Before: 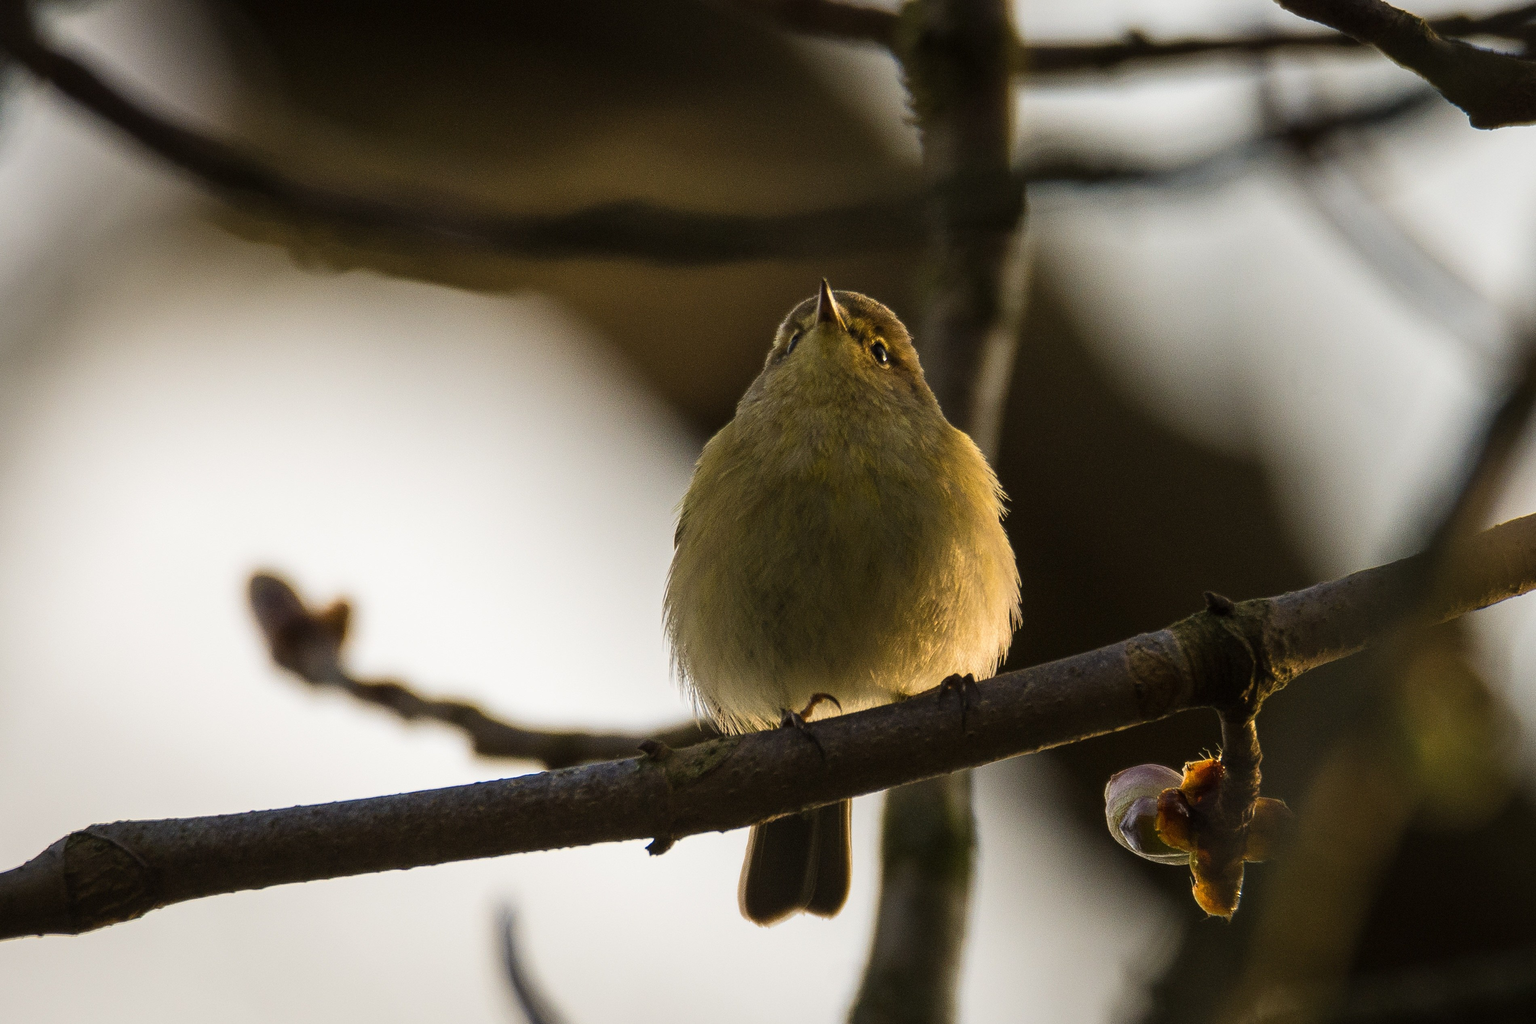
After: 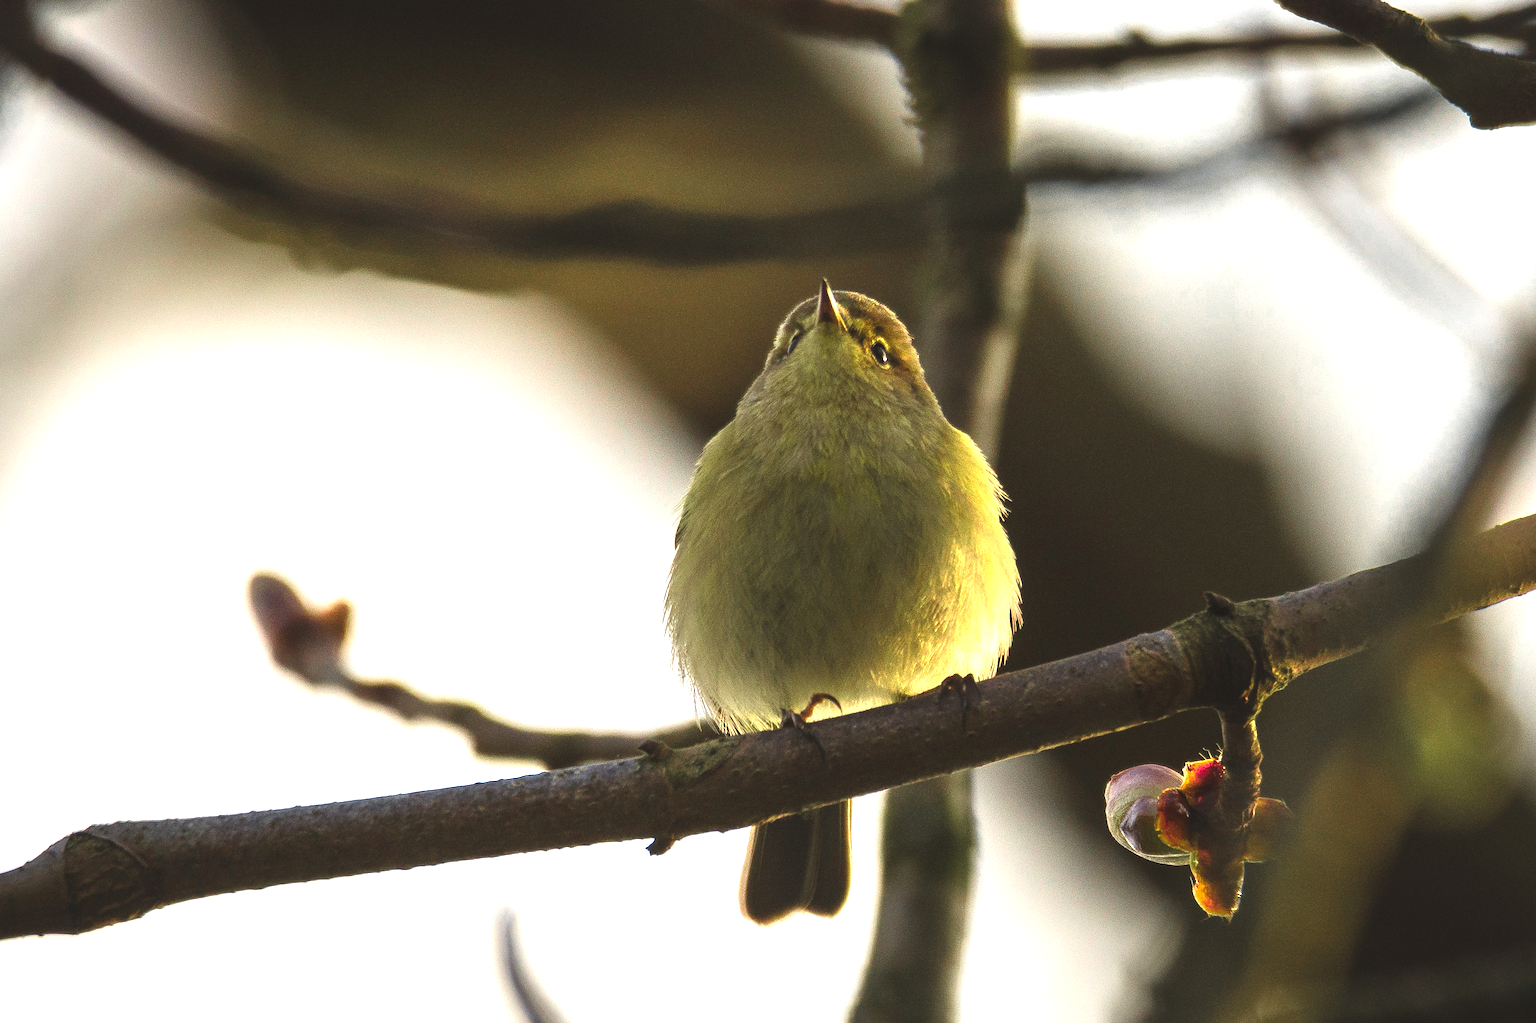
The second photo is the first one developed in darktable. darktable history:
exposure: black level correction -0.005, exposure 1.005 EV, compensate highlight preservation false
color zones: curves: ch0 [(0, 0.533) (0.126, 0.533) (0.234, 0.533) (0.368, 0.357) (0.5, 0.5) (0.625, 0.5) (0.74, 0.637) (0.875, 0.5)]; ch1 [(0.004, 0.708) (0.129, 0.662) (0.25, 0.5) (0.375, 0.331) (0.496, 0.396) (0.625, 0.649) (0.739, 0.26) (0.875, 0.5) (1, 0.478)]; ch2 [(0, 0.409) (0.132, 0.403) (0.236, 0.558) (0.379, 0.448) (0.5, 0.5) (0.625, 0.5) (0.691, 0.39) (0.875, 0.5)]
